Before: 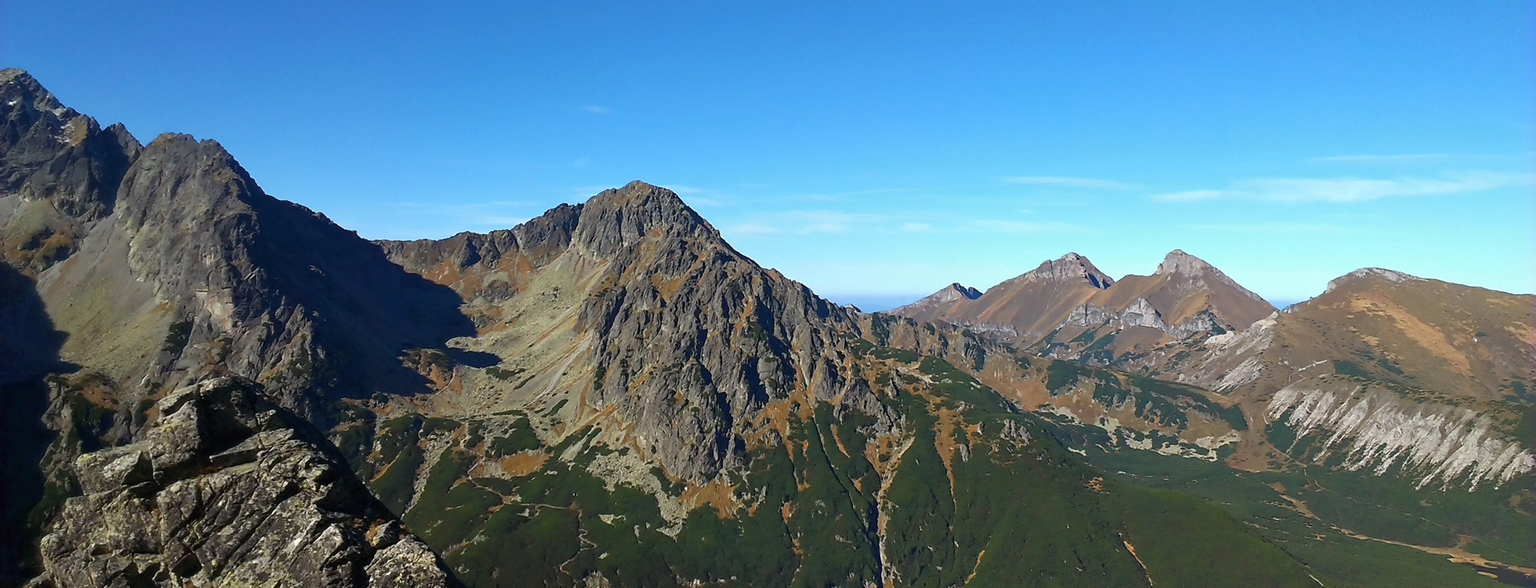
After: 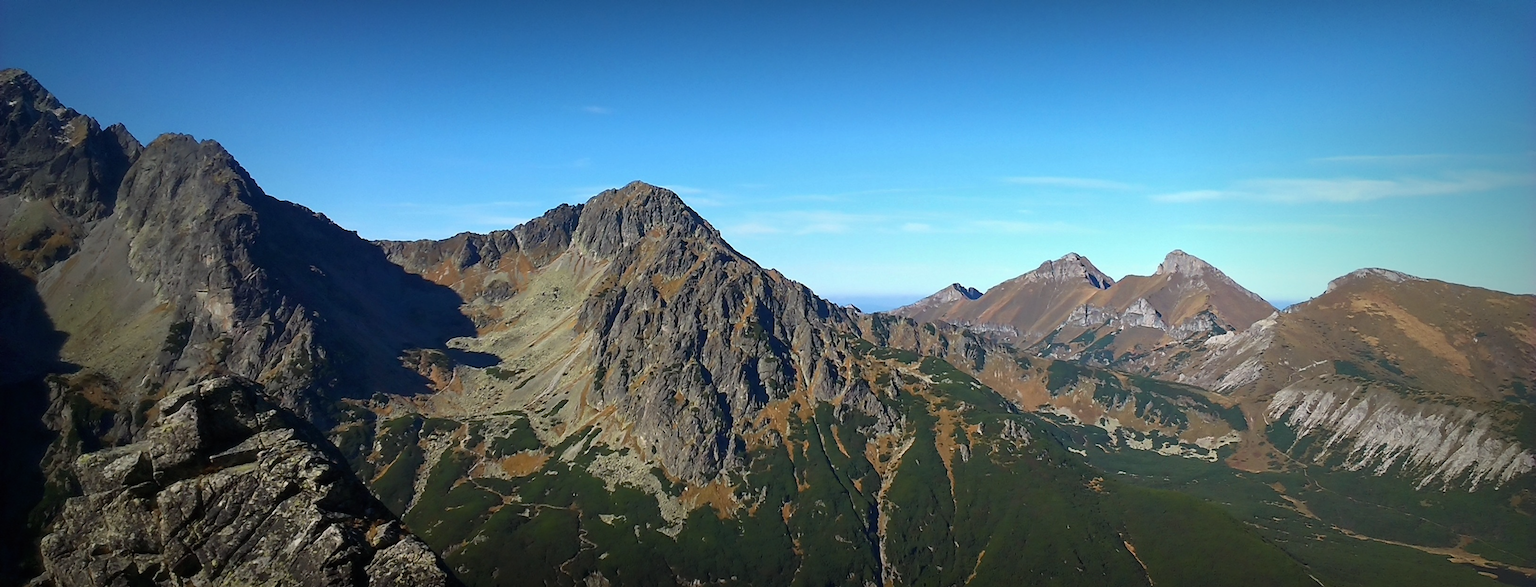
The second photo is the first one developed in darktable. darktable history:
vignetting: fall-off start 53.2%, brightness -0.594, saturation 0, automatic ratio true, width/height ratio 1.313, shape 0.22, unbound false
